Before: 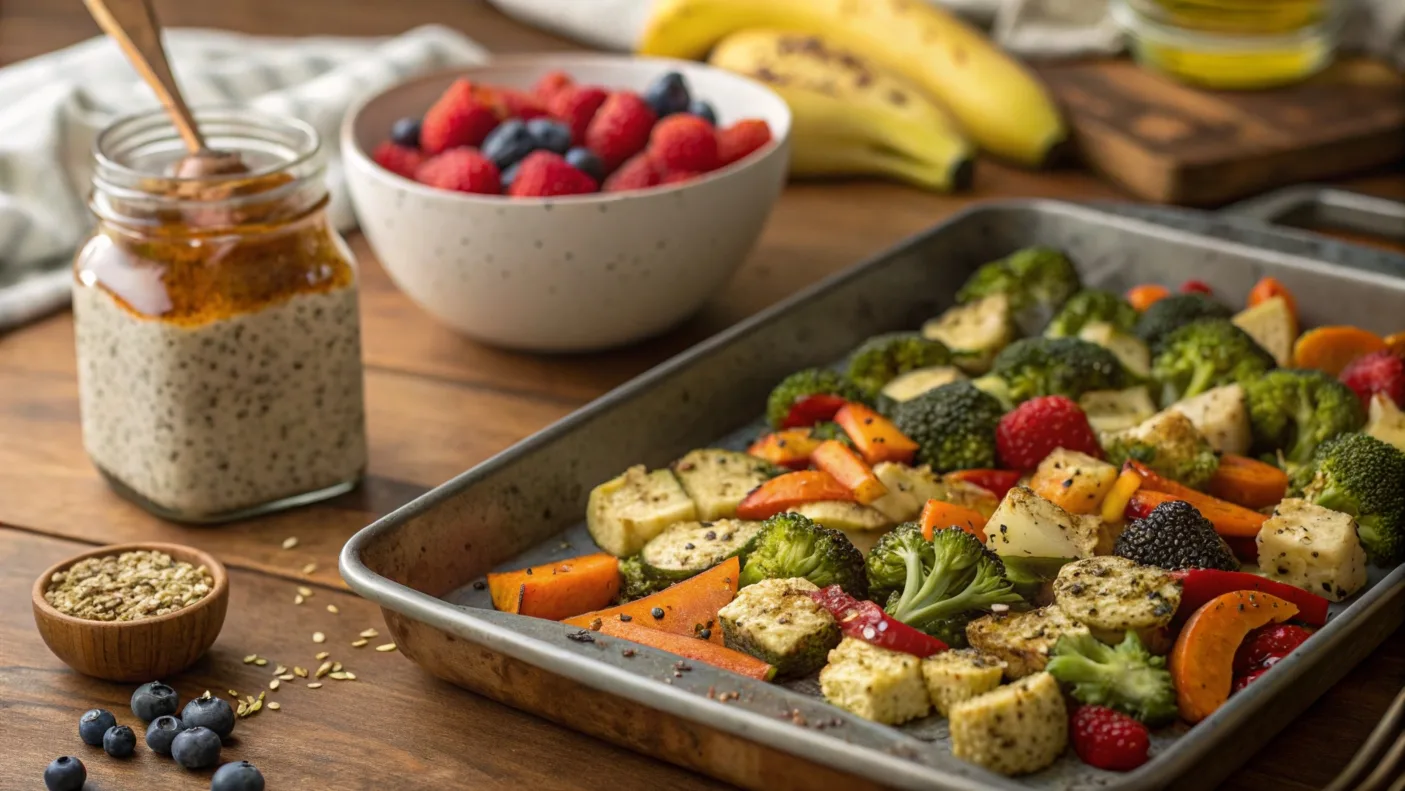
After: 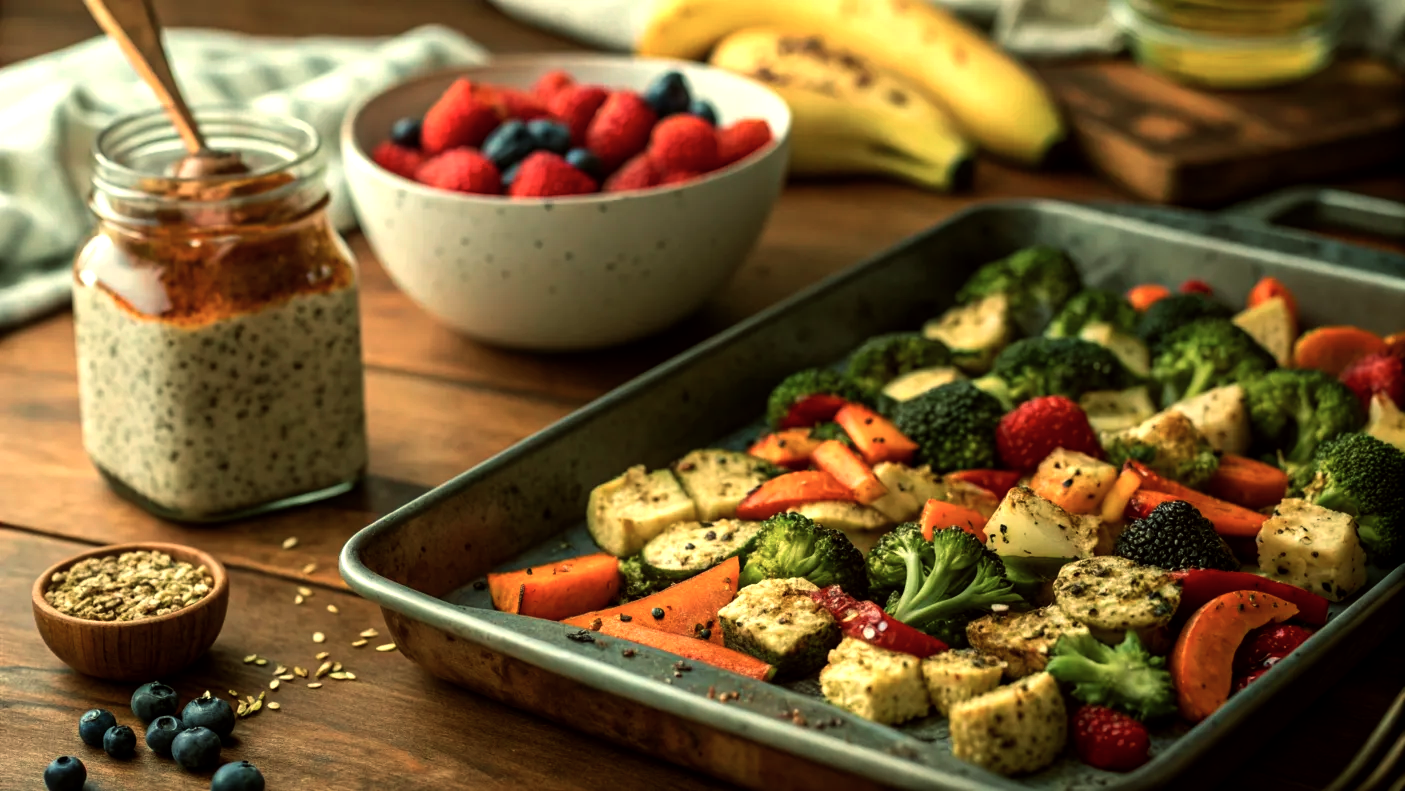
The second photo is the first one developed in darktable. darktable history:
color correction: highlights a* -11.71, highlights b* -15.58
color balance: mode lift, gamma, gain (sRGB), lift [1.014, 0.966, 0.918, 0.87], gamma [0.86, 0.734, 0.918, 0.976], gain [1.063, 1.13, 1.063, 0.86]
